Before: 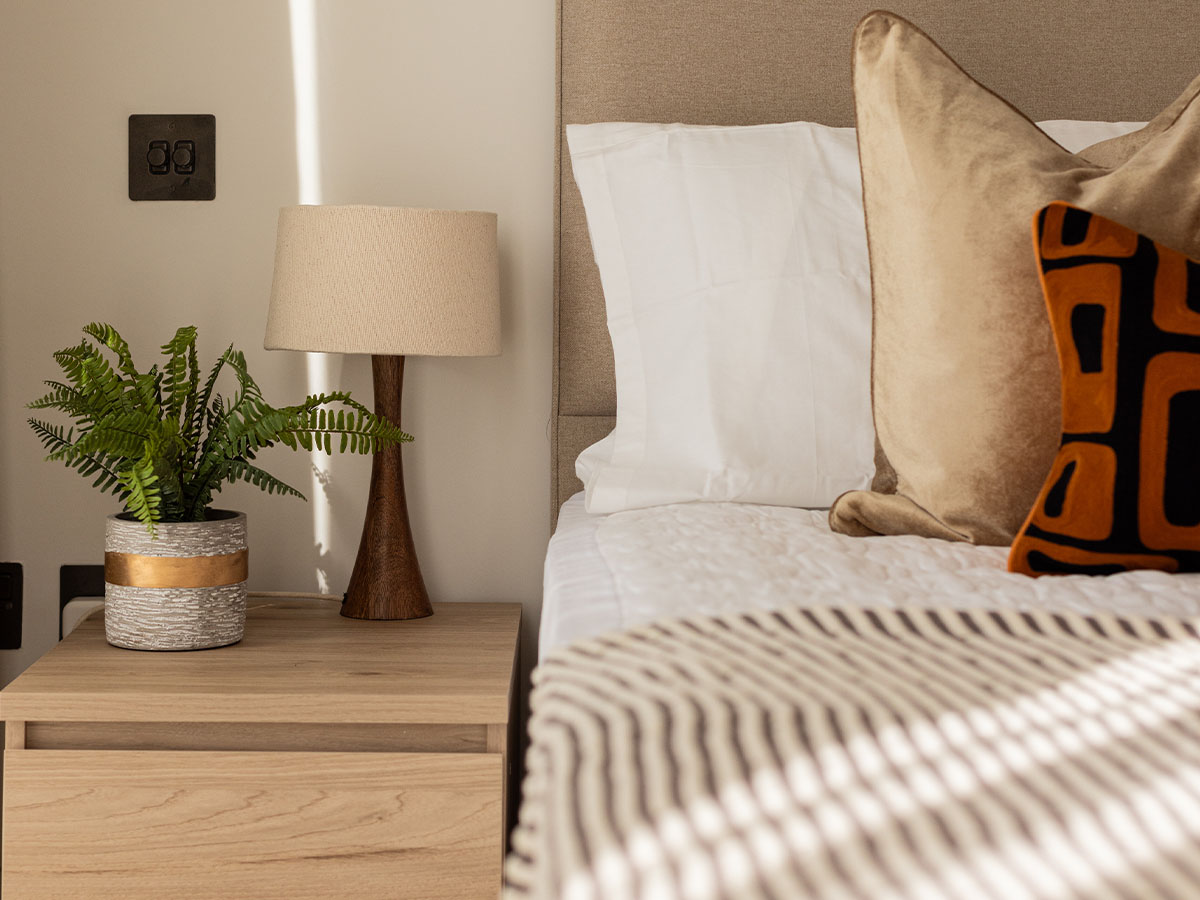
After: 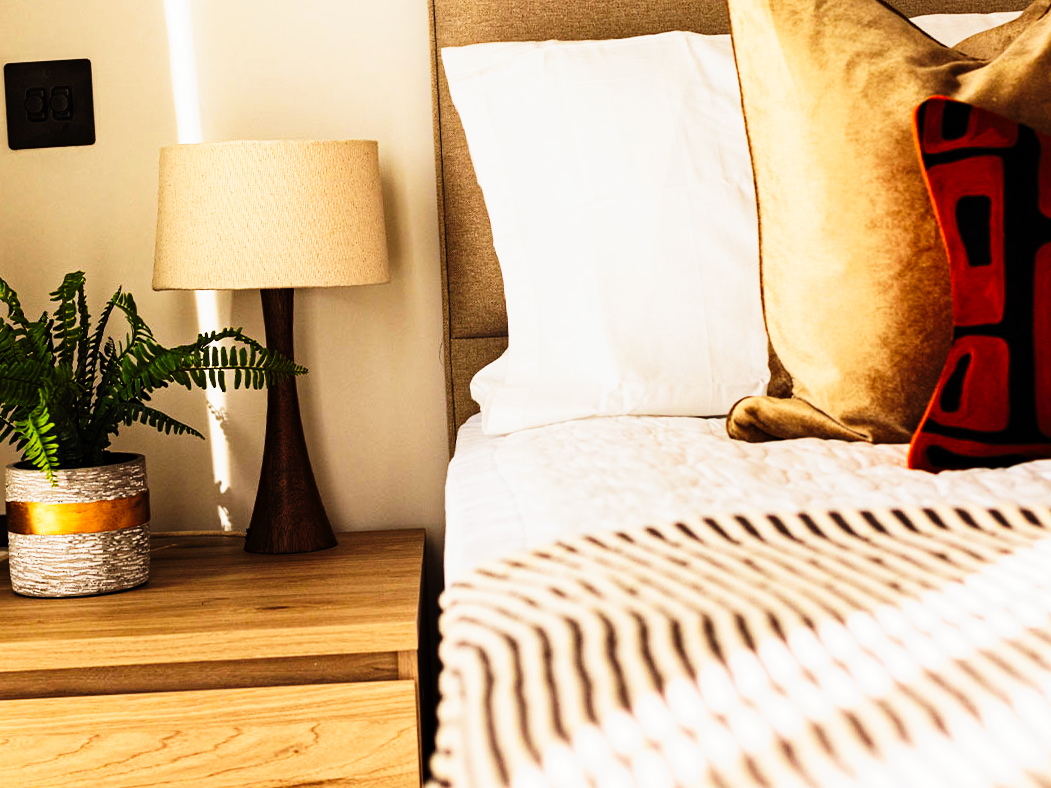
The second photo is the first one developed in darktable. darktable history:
crop and rotate: angle 3.37°, left 5.705%, top 5.72%
tone curve: curves: ch0 [(0, 0) (0.003, 0.001) (0.011, 0.005) (0.025, 0.01) (0.044, 0.016) (0.069, 0.019) (0.1, 0.024) (0.136, 0.03) (0.177, 0.045) (0.224, 0.071) (0.277, 0.122) (0.335, 0.202) (0.399, 0.326) (0.468, 0.471) (0.543, 0.638) (0.623, 0.798) (0.709, 0.913) (0.801, 0.97) (0.898, 0.983) (1, 1)], preserve colors none
haze removal: compatibility mode true, adaptive false
